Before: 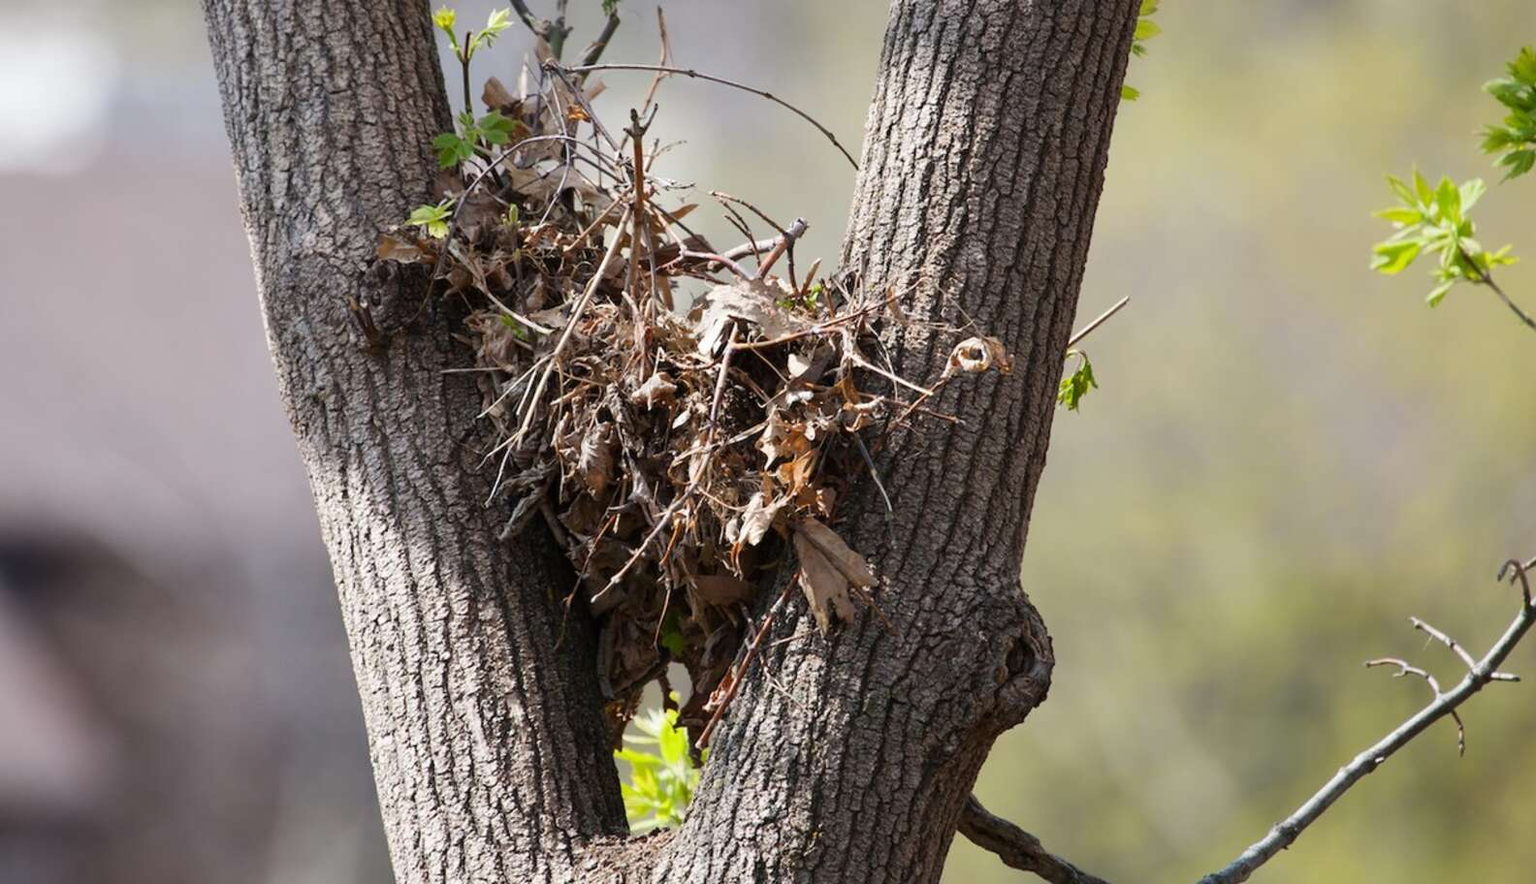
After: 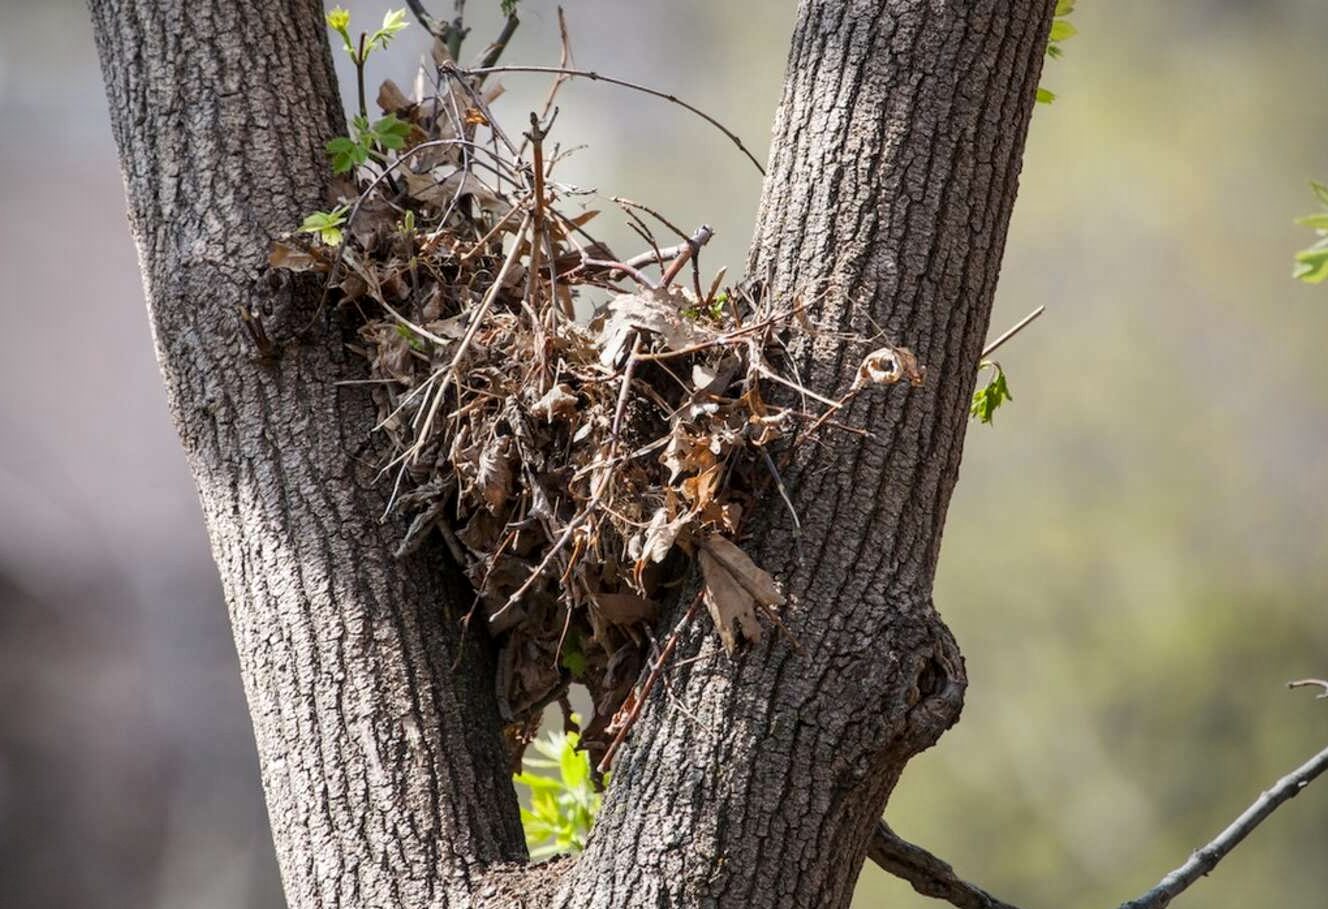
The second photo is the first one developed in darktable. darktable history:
crop: left 7.598%, right 7.873%
vignetting: dithering 8-bit output, unbound false
local contrast: on, module defaults
